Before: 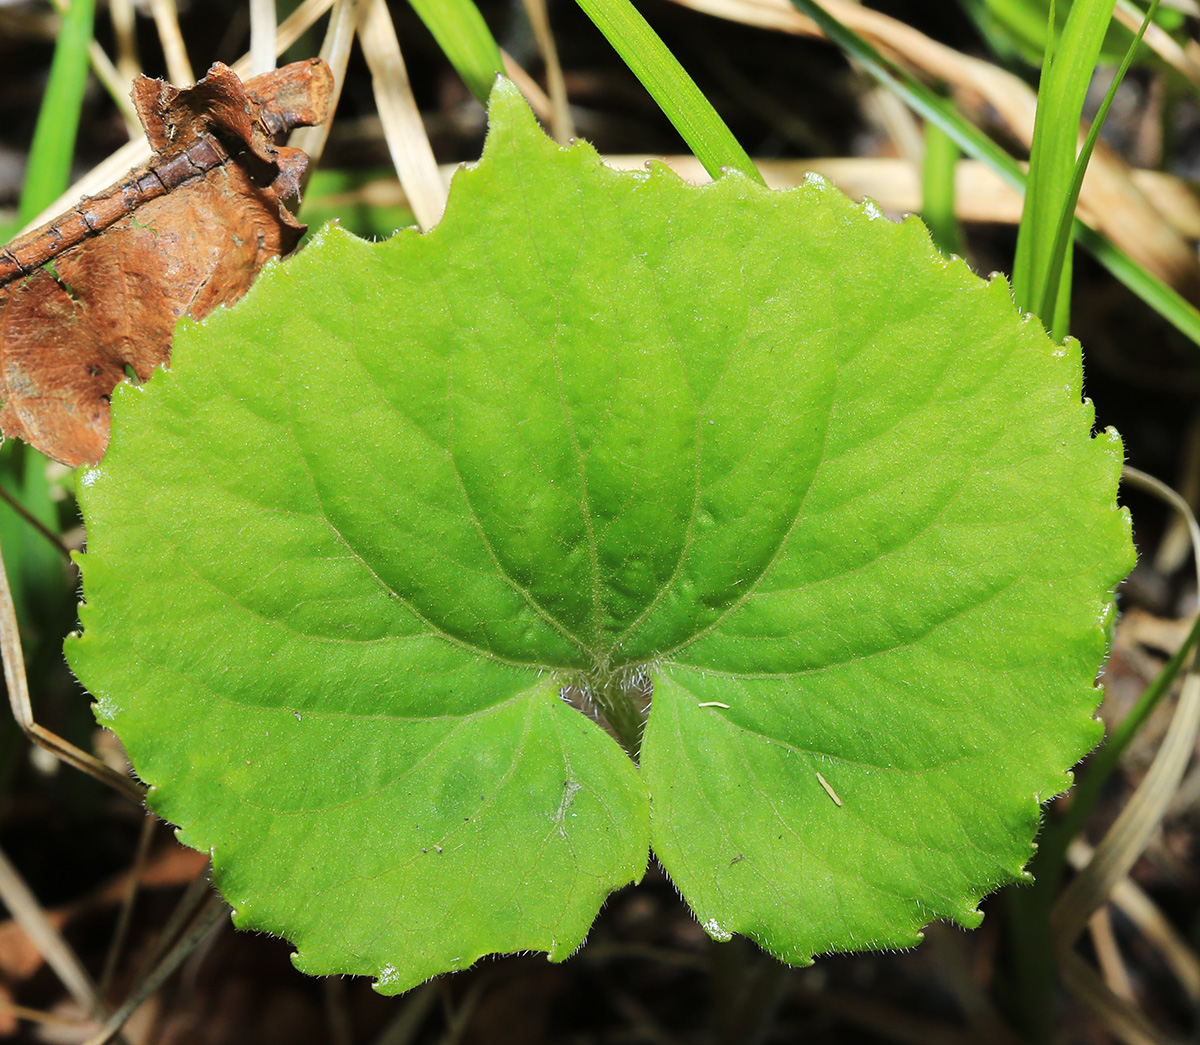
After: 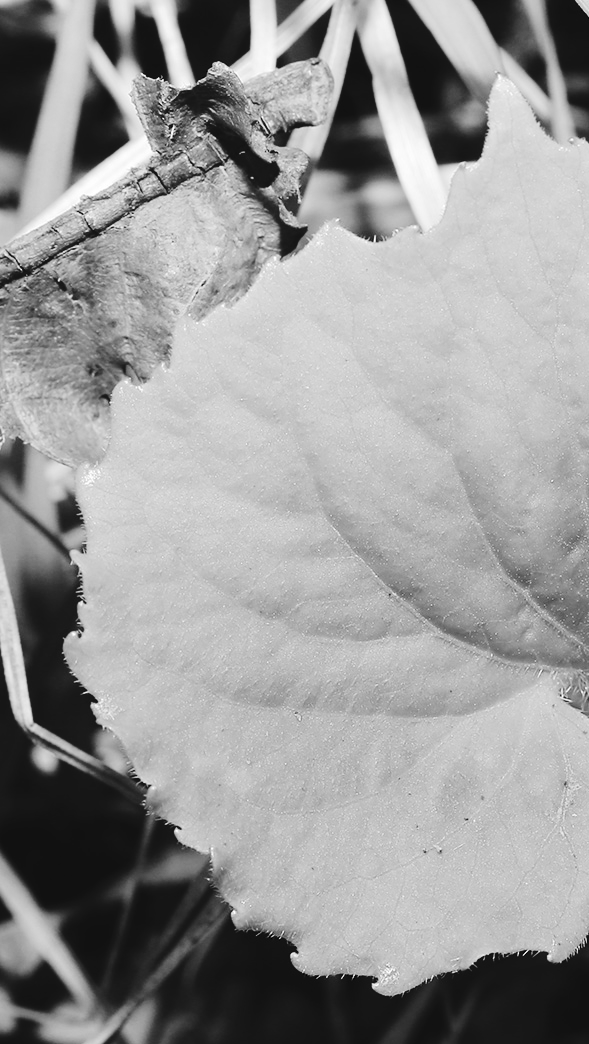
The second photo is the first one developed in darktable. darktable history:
base curve: curves: ch0 [(0, 0) (0.283, 0.295) (1, 1)], preserve colors none
tone curve: curves: ch0 [(0, 0) (0.003, 0.049) (0.011, 0.052) (0.025, 0.057) (0.044, 0.069) (0.069, 0.076) (0.1, 0.09) (0.136, 0.111) (0.177, 0.15) (0.224, 0.197) (0.277, 0.267) (0.335, 0.366) (0.399, 0.477) (0.468, 0.561) (0.543, 0.651) (0.623, 0.733) (0.709, 0.804) (0.801, 0.869) (0.898, 0.924) (1, 1)], preserve colors none
crop and rotate: left 0%, top 0%, right 50.845%
color contrast: green-magenta contrast 1.73, blue-yellow contrast 1.15
monochrome: a 32, b 64, size 2.3, highlights 1
